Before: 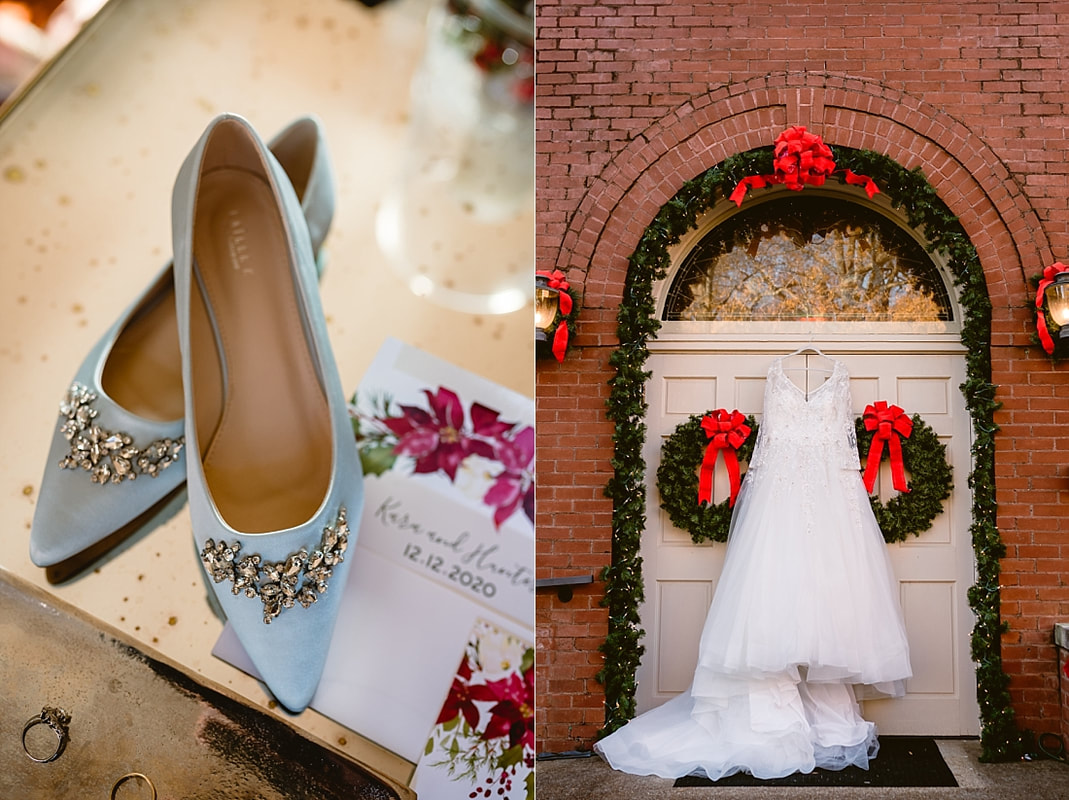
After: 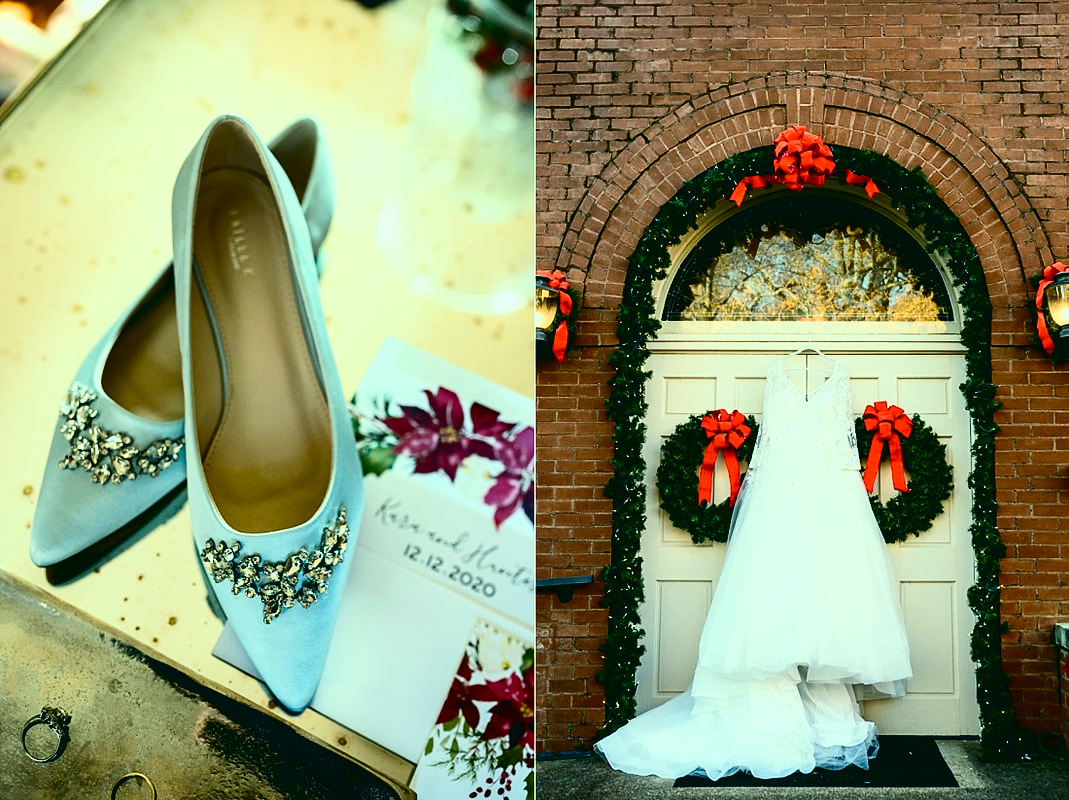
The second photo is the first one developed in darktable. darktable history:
contrast brightness saturation: contrast 0.333, brightness -0.083, saturation 0.171
exposure: black level correction 0, exposure 0.301 EV, compensate exposure bias true, compensate highlight preservation false
color correction: highlights a* -20.01, highlights b* 9.8, shadows a* -20.84, shadows b* -10.92
